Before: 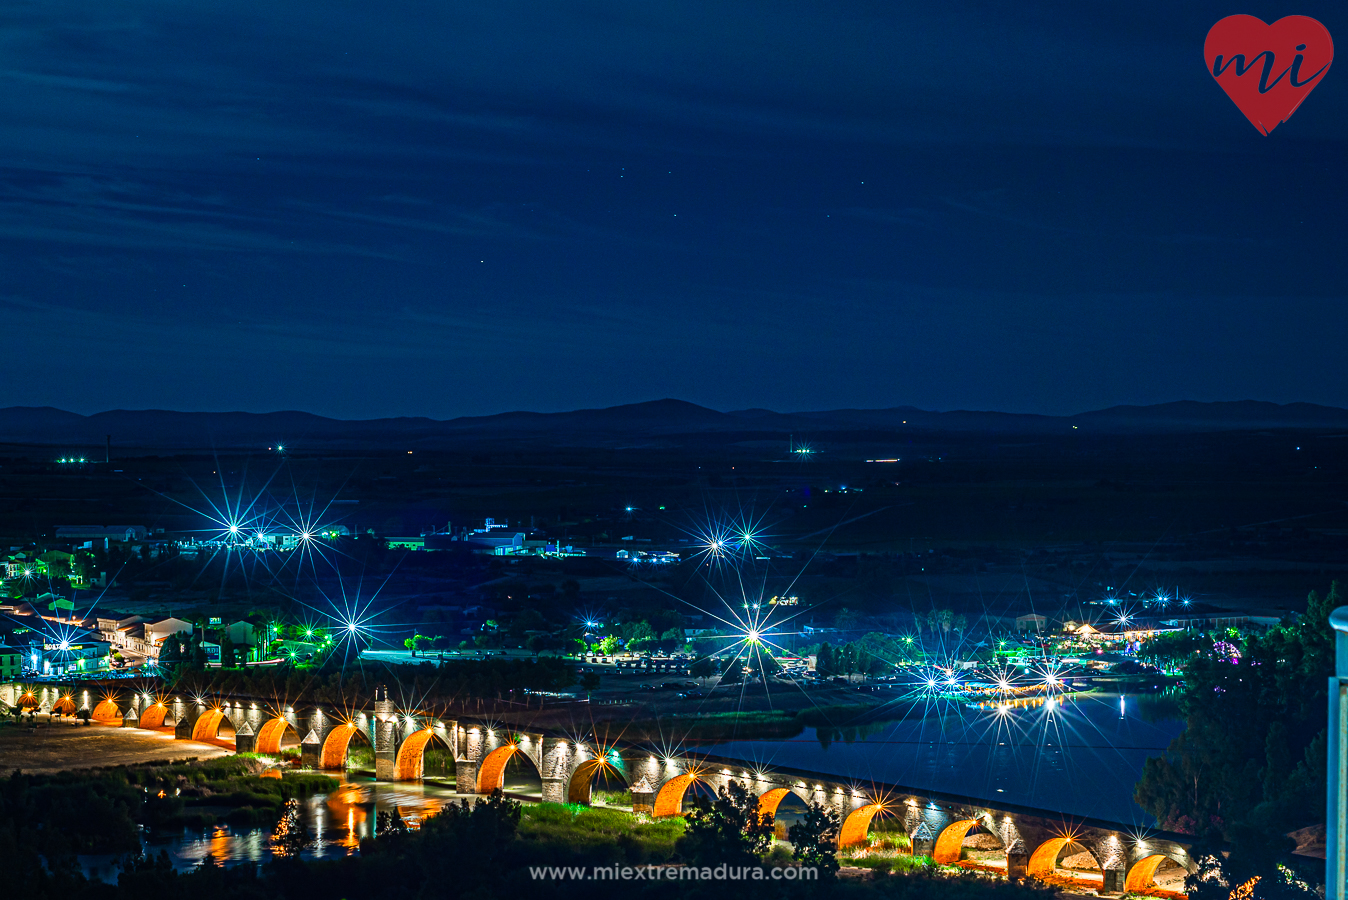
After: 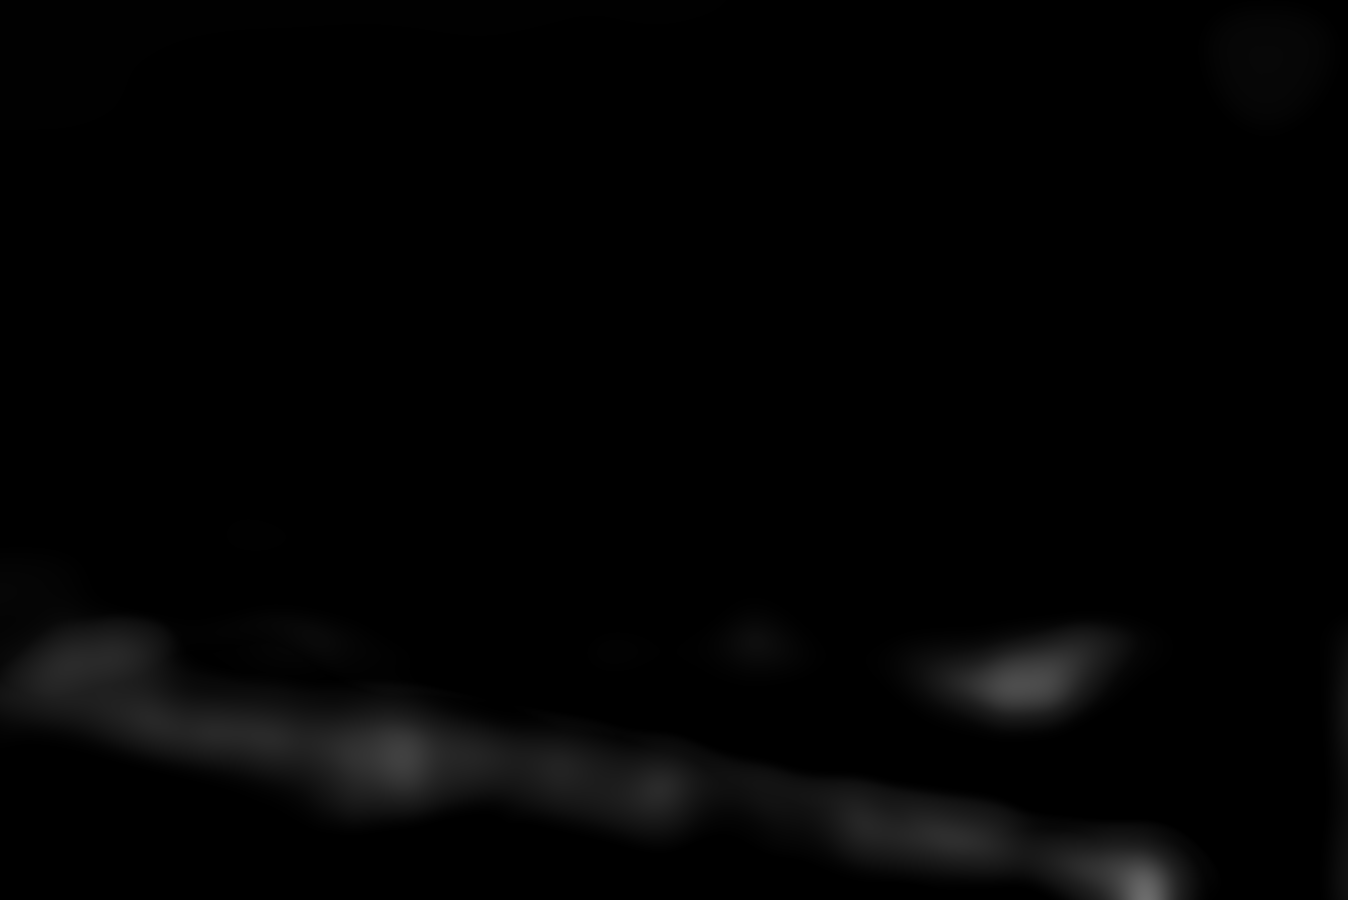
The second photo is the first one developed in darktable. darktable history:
color balance rgb: linear chroma grading › global chroma 9%, perceptual saturation grading › global saturation 36%, perceptual saturation grading › shadows 35%, perceptual brilliance grading › global brilliance 21.21%, perceptual brilliance grading › shadows -35%, global vibrance 21.21%
monochrome: size 3.1
local contrast: detail 160%
sharpen: on, module defaults
lowpass: radius 31.92, contrast 1.72, brightness -0.98, saturation 0.94
shadows and highlights: shadows 37.27, highlights -28.18, soften with gaussian
